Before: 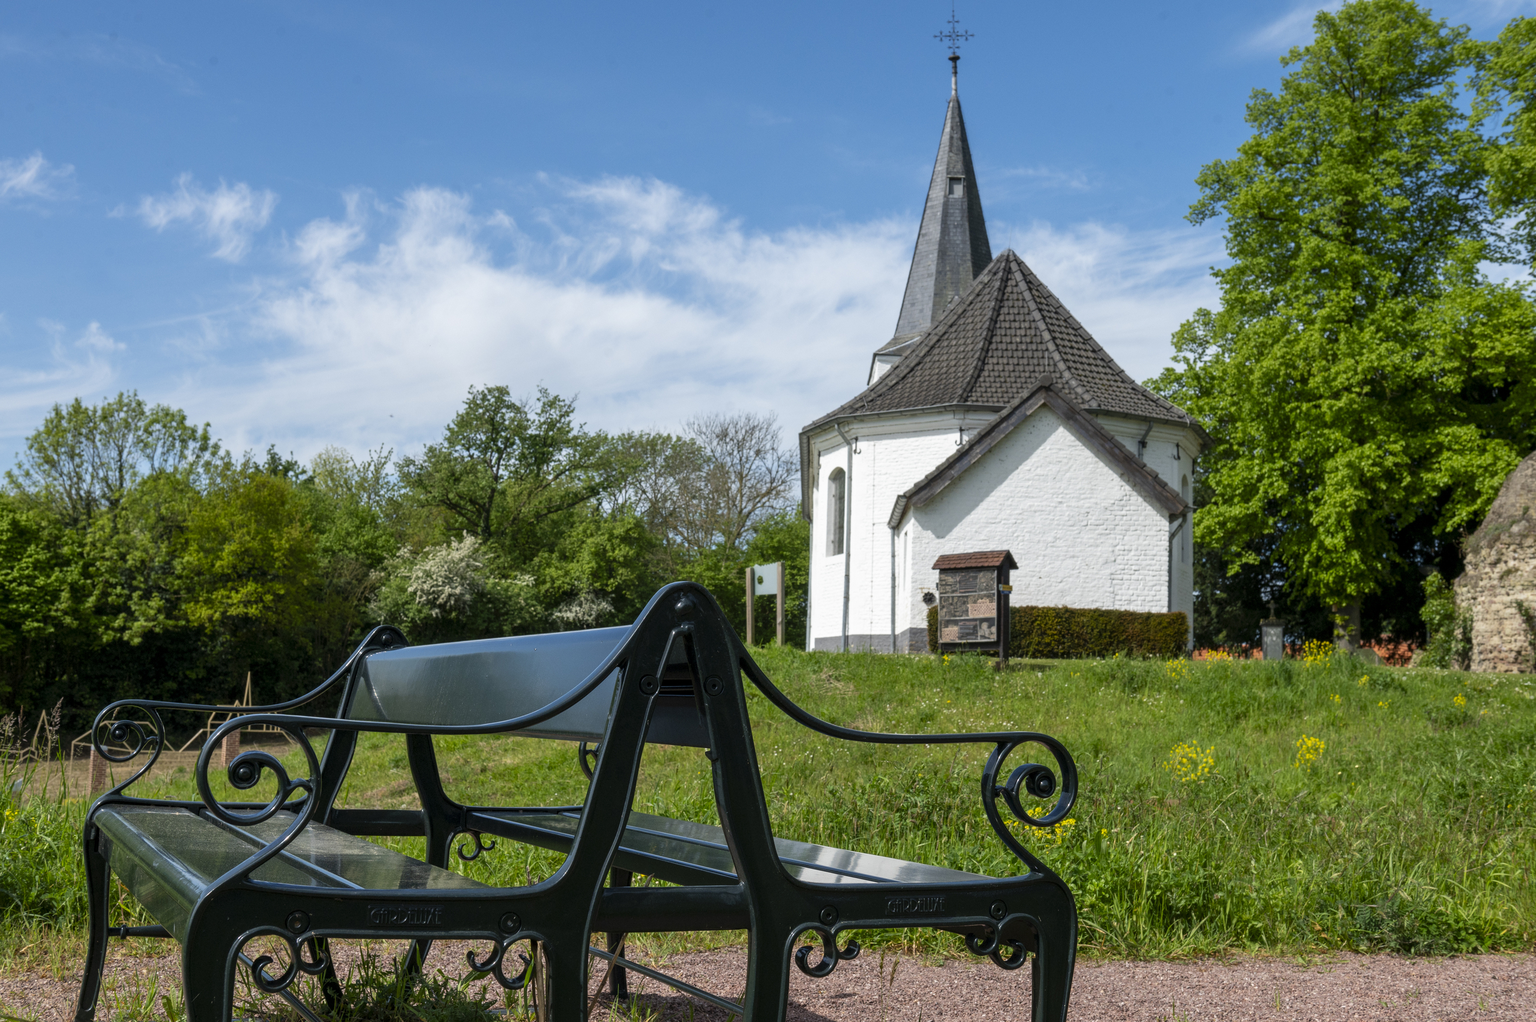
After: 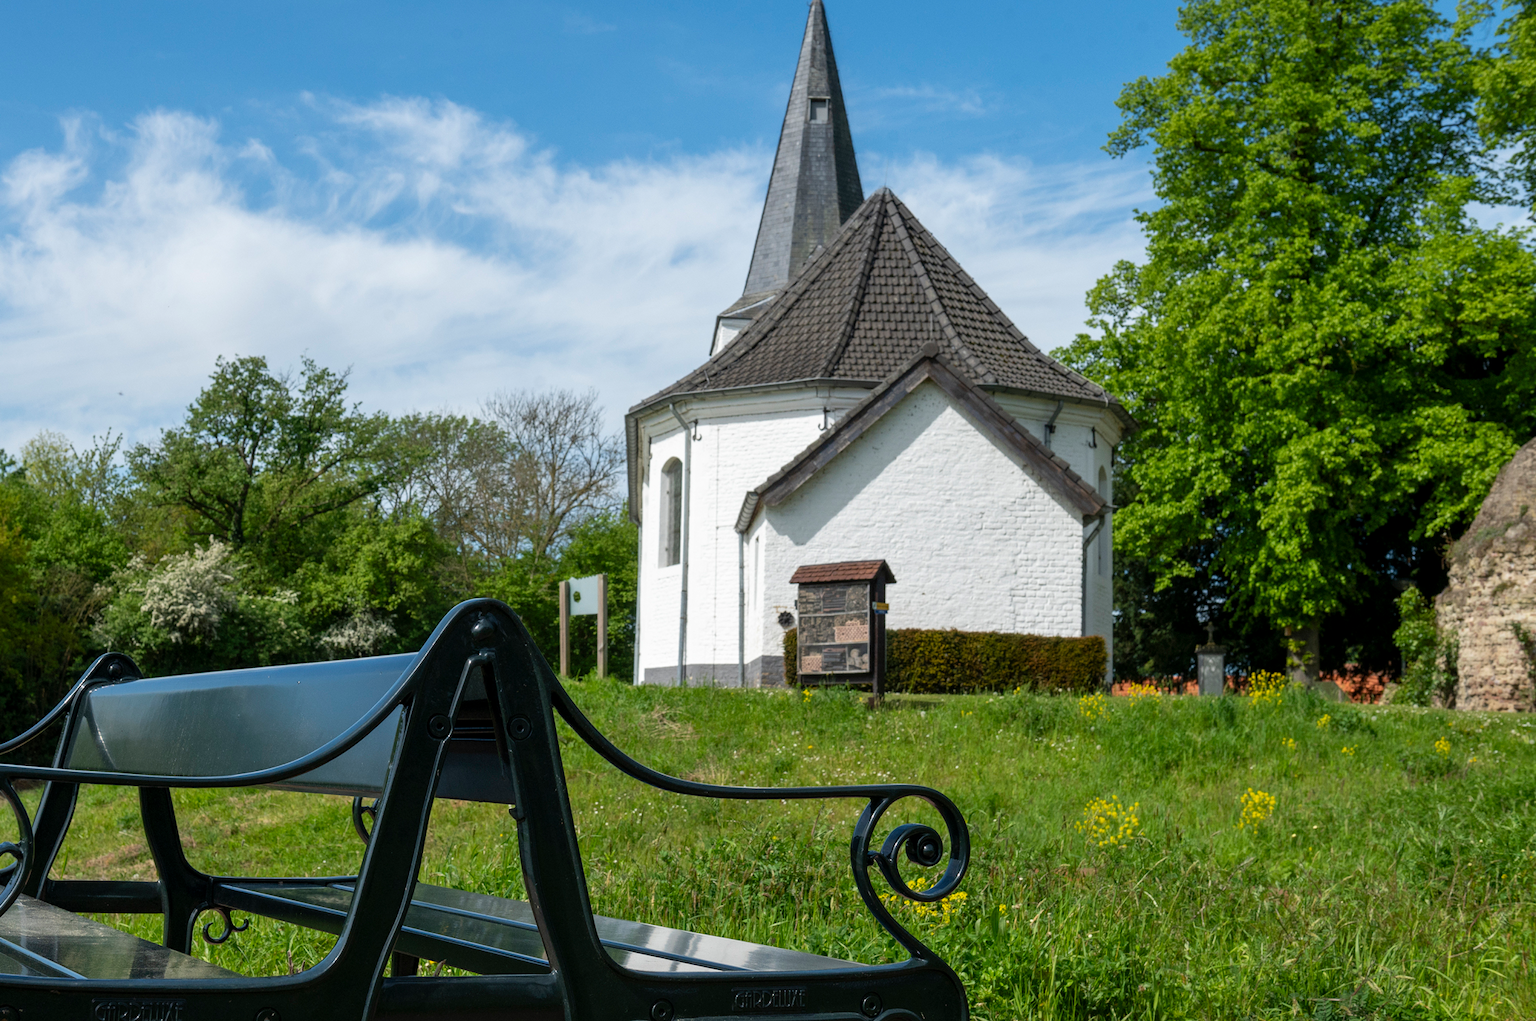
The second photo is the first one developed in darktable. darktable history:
tone equalizer: on, module defaults
color balance rgb: on, module defaults
crop: left 19.159%, top 9.58%, bottom 9.58%
